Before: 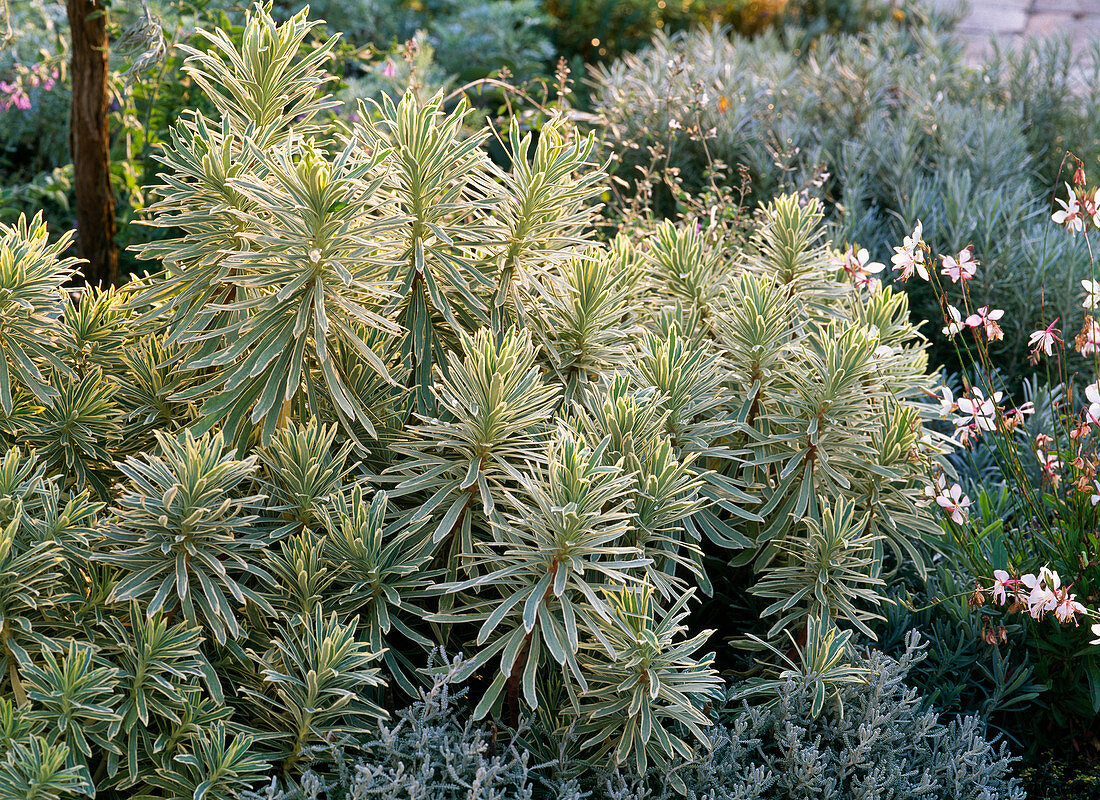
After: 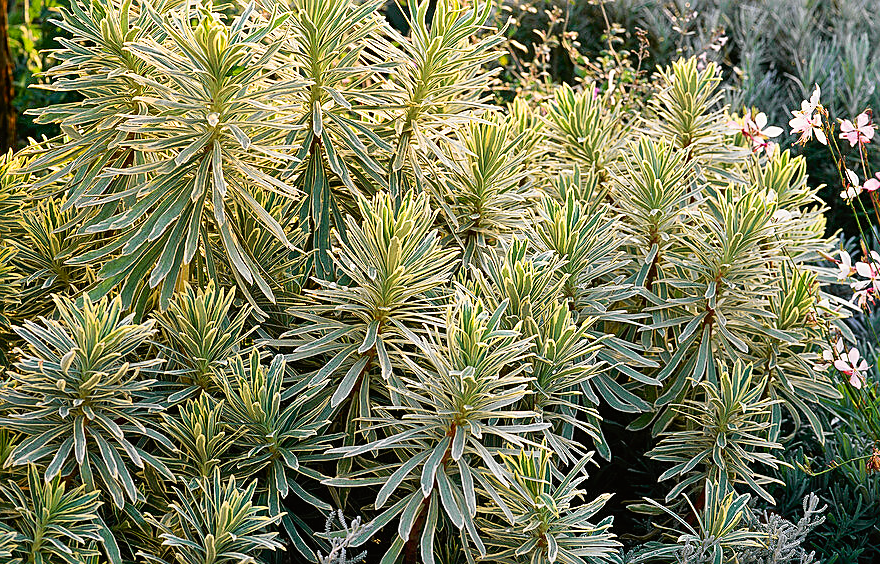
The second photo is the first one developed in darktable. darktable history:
crop: left 9.357%, top 17.075%, right 10.608%, bottom 12.366%
tone curve: curves: ch0 [(0, 0.008) (0.107, 0.083) (0.283, 0.287) (0.461, 0.498) (0.64, 0.691) (0.822, 0.869) (0.998, 0.978)]; ch1 [(0, 0) (0.323, 0.339) (0.438, 0.422) (0.473, 0.487) (0.502, 0.502) (0.527, 0.53) (0.561, 0.583) (0.608, 0.629) (0.669, 0.704) (0.859, 0.899) (1, 1)]; ch2 [(0, 0) (0.33, 0.347) (0.421, 0.456) (0.473, 0.498) (0.502, 0.504) (0.522, 0.524) (0.549, 0.567) (0.585, 0.627) (0.676, 0.724) (1, 1)], color space Lab, independent channels, preserve colors none
sharpen: on, module defaults
